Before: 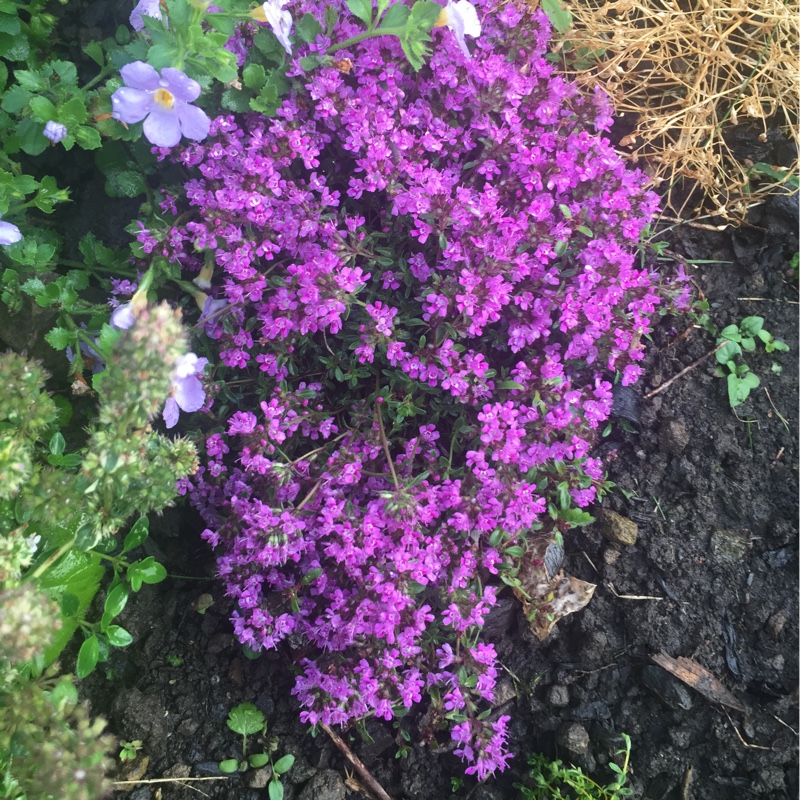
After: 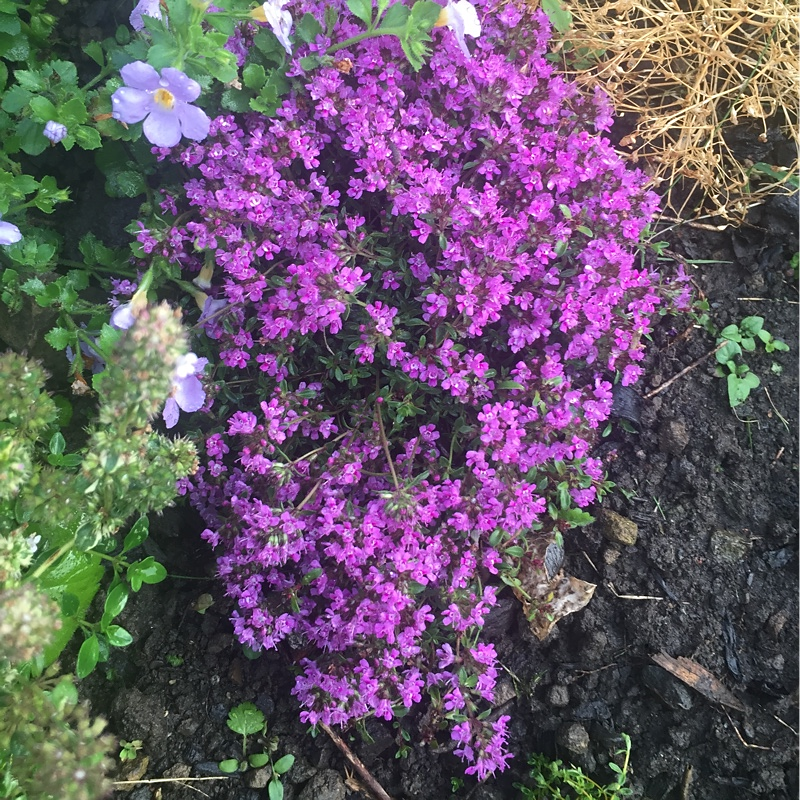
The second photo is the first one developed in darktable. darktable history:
sharpen: radius 1.032, threshold 0.857
